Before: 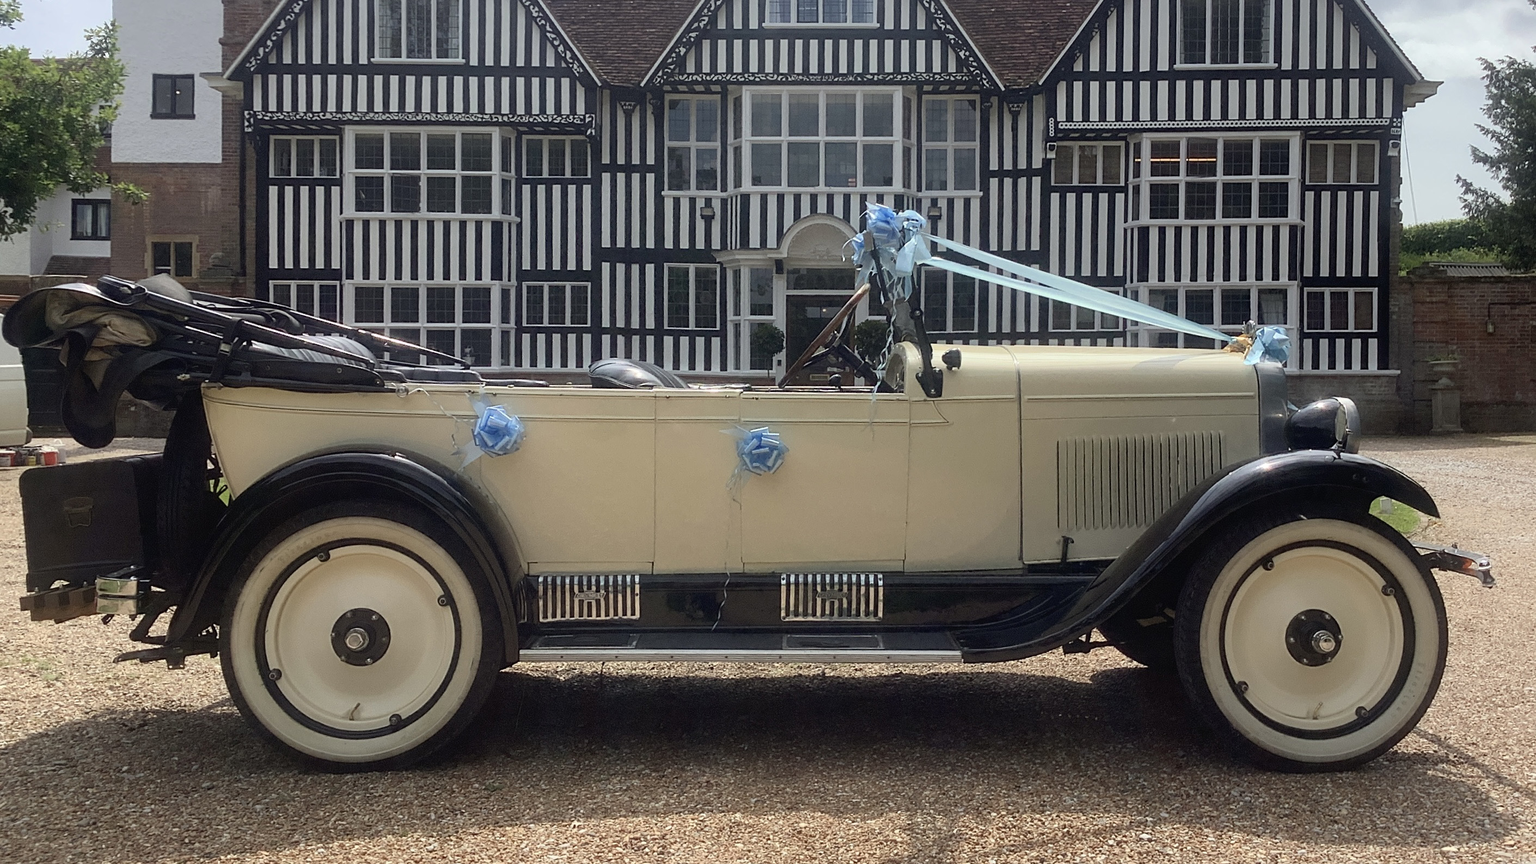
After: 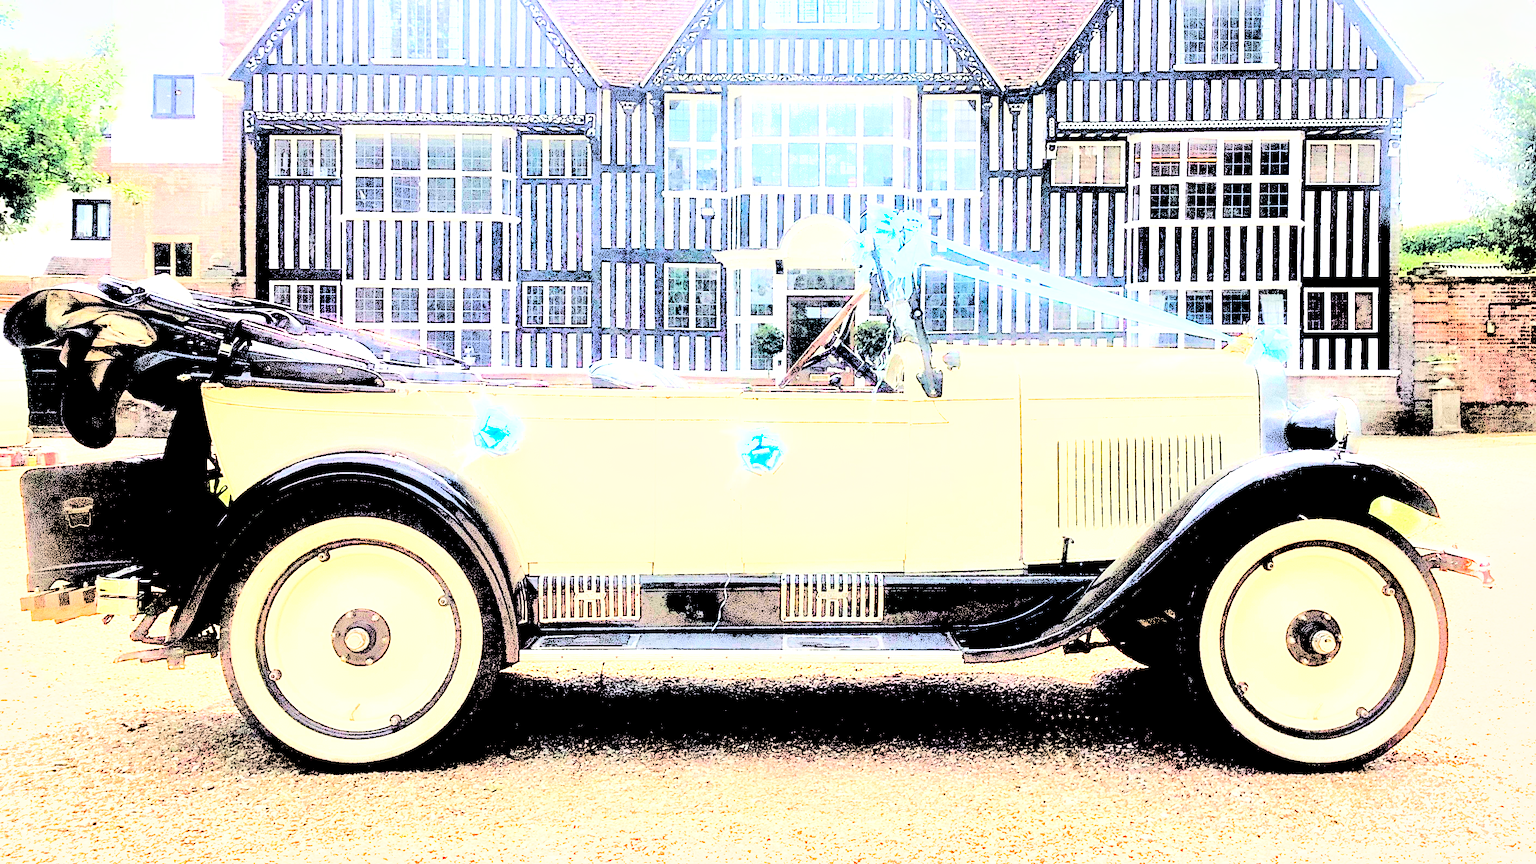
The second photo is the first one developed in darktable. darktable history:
levels: levels [0.246, 0.246, 0.506]
tone equalizer: -7 EV 0.15 EV, -6 EV 0.6 EV, -5 EV 1.15 EV, -4 EV 1.33 EV, -3 EV 1.15 EV, -2 EV 0.6 EV, -1 EV 0.15 EV, mask exposure compensation -0.5 EV
color correction: highlights b* 3
shadows and highlights: white point adjustment 0.05, highlights color adjustment 55.9%, soften with gaussian
